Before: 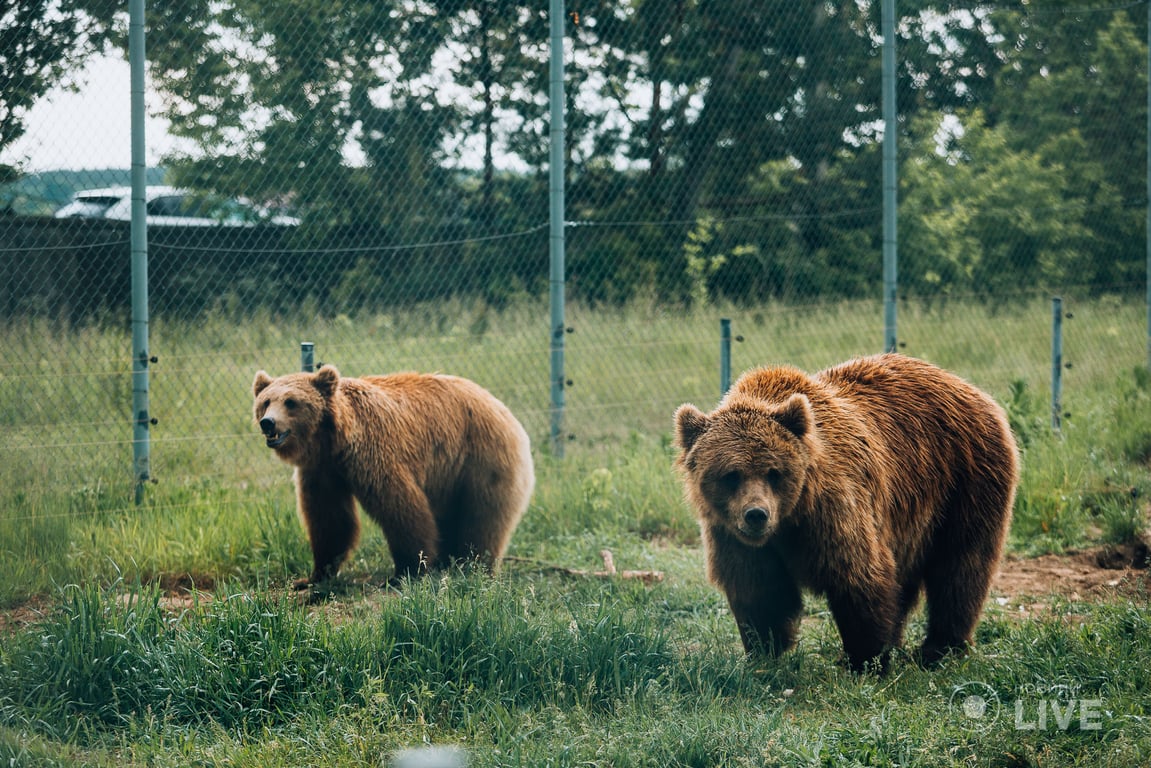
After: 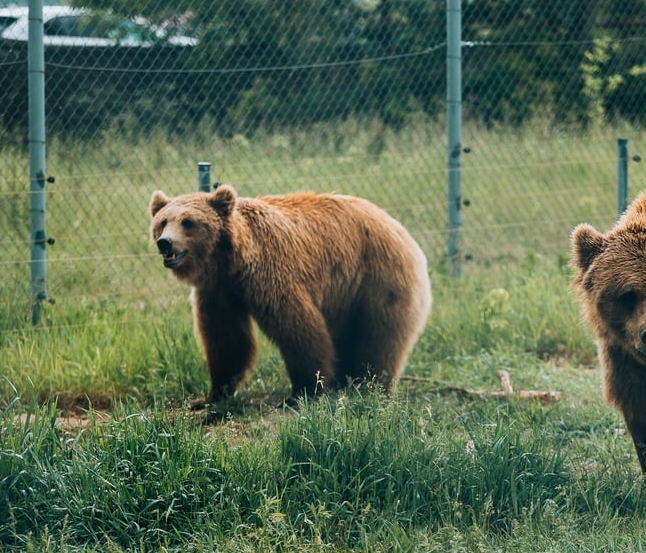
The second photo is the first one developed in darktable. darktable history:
crop: left 9.008%, top 23.452%, right 34.855%, bottom 4.483%
